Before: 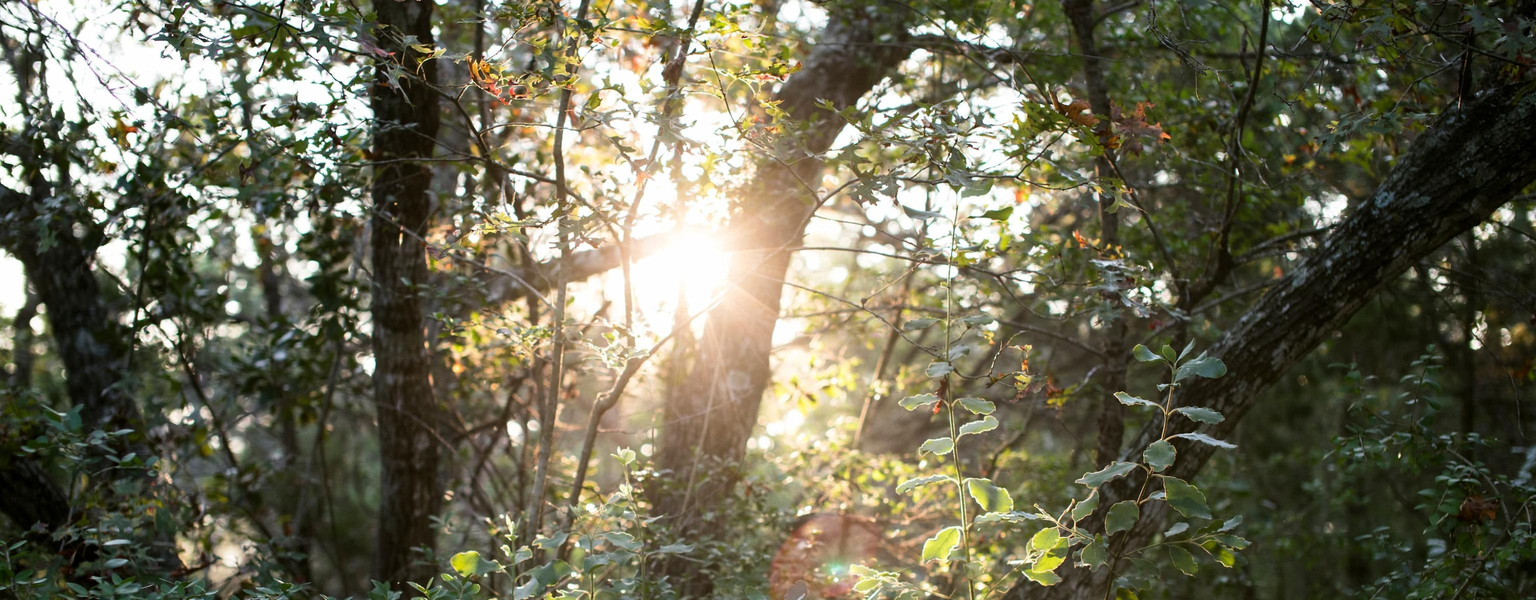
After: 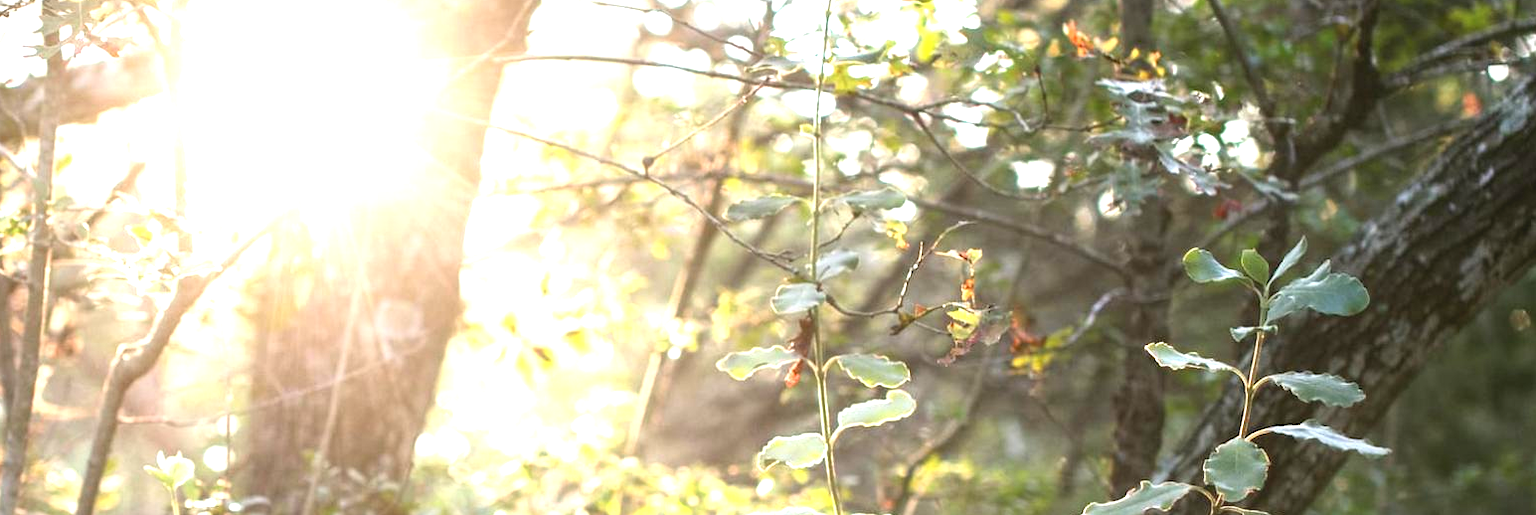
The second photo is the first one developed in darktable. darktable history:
crop: left 35.03%, top 36.625%, right 14.663%, bottom 20.057%
contrast brightness saturation: contrast -0.1, saturation -0.1
exposure: black level correction 0, exposure 1.3 EV, compensate exposure bias true, compensate highlight preservation false
contrast equalizer: y [[0.5, 0.5, 0.472, 0.5, 0.5, 0.5], [0.5 ×6], [0.5 ×6], [0 ×6], [0 ×6]]
